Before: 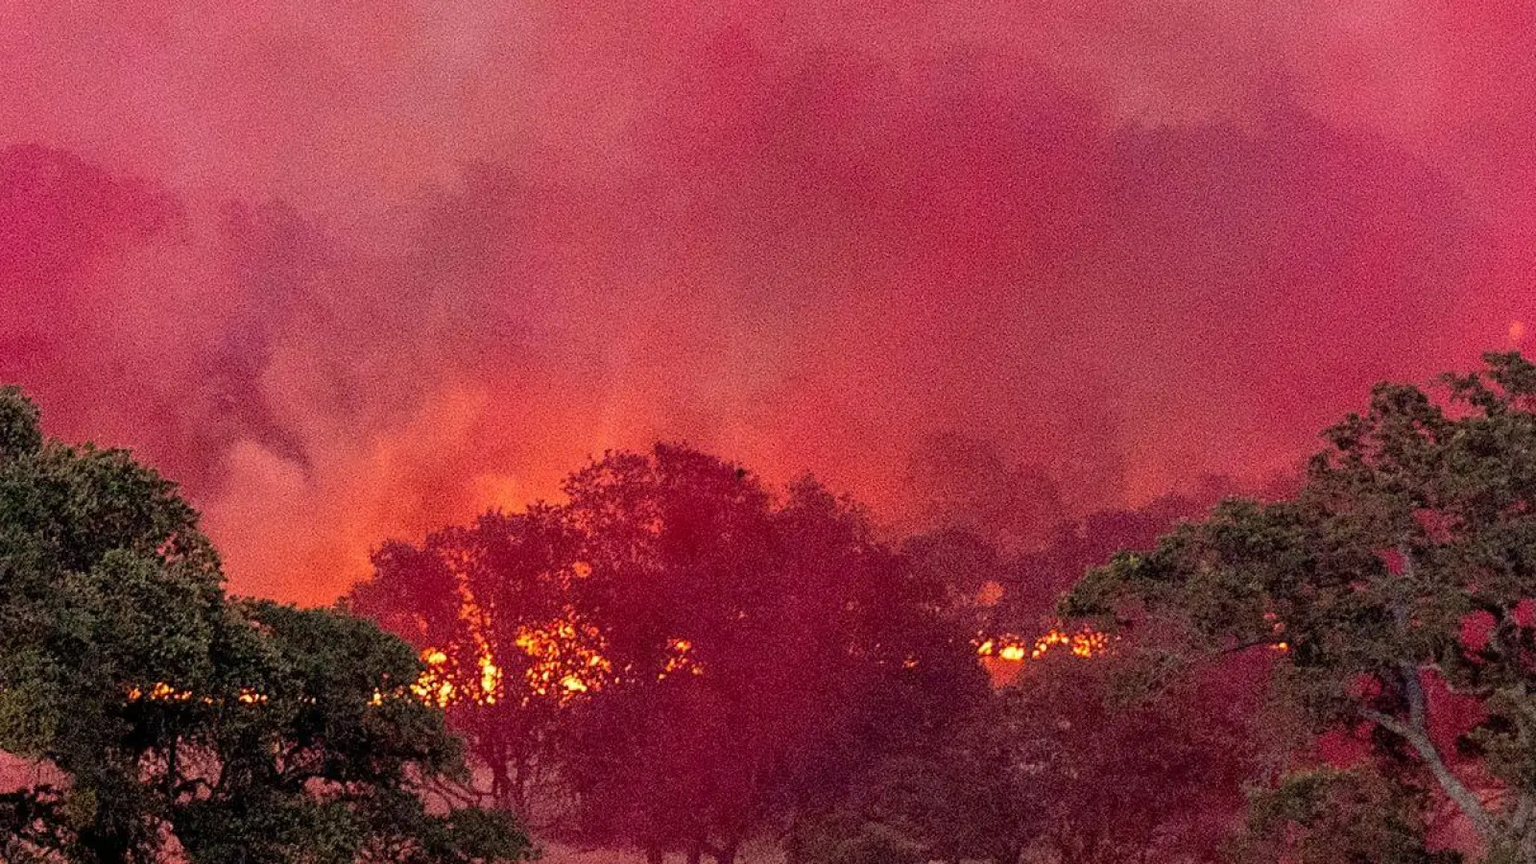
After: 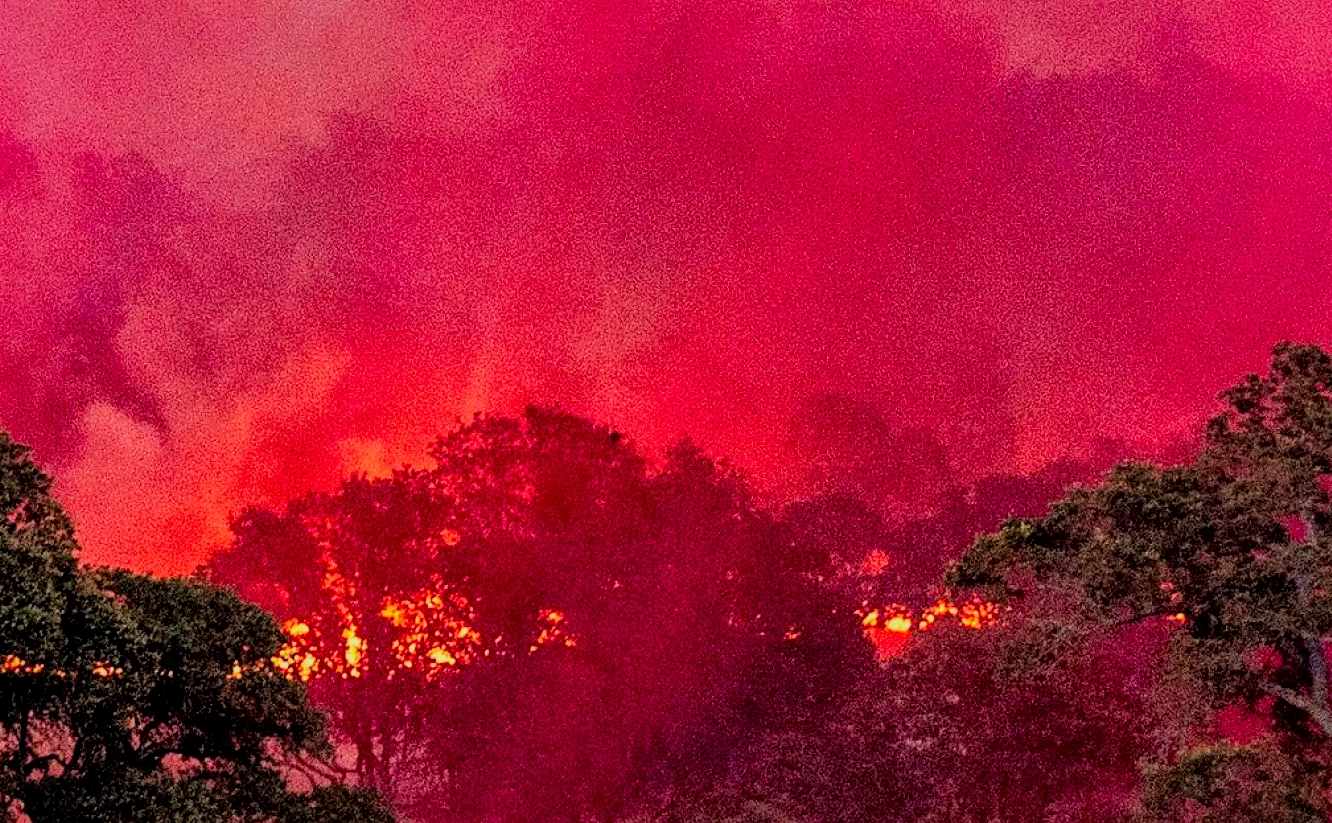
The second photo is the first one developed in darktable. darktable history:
crop: left 9.766%, top 6.282%, right 6.939%, bottom 2.191%
contrast brightness saturation: saturation 0.482
local contrast: mode bilateral grid, contrast 24, coarseness 59, detail 152%, midtone range 0.2
filmic rgb: black relative exposure -7.65 EV, white relative exposure 4.56 EV, hardness 3.61, contrast 0.991
